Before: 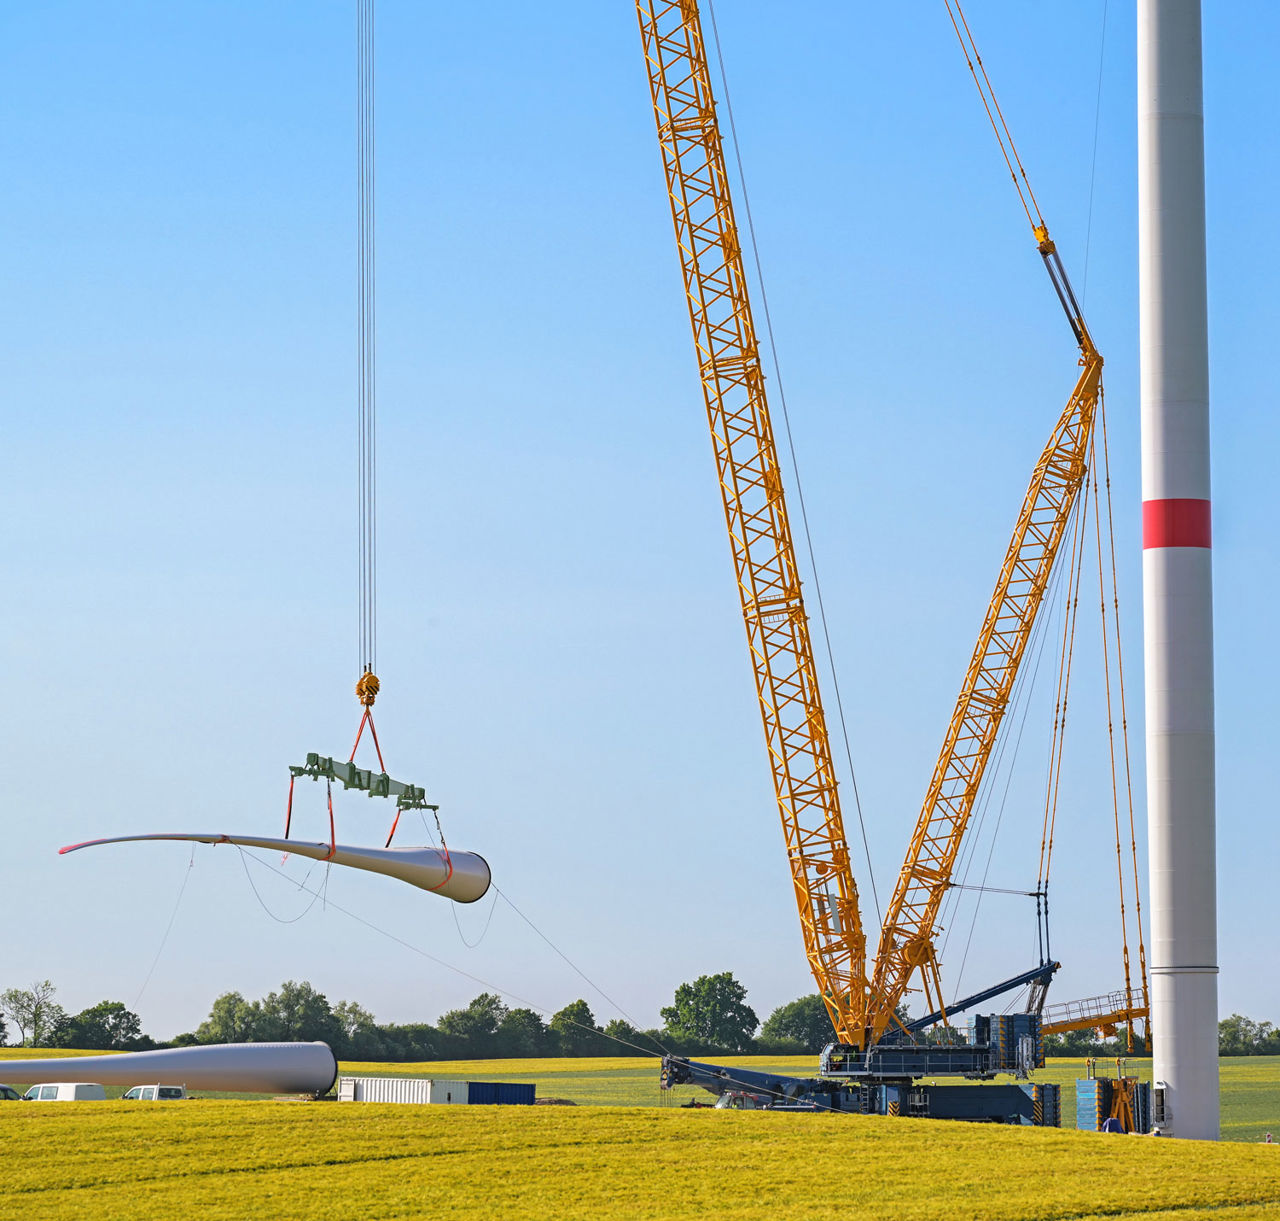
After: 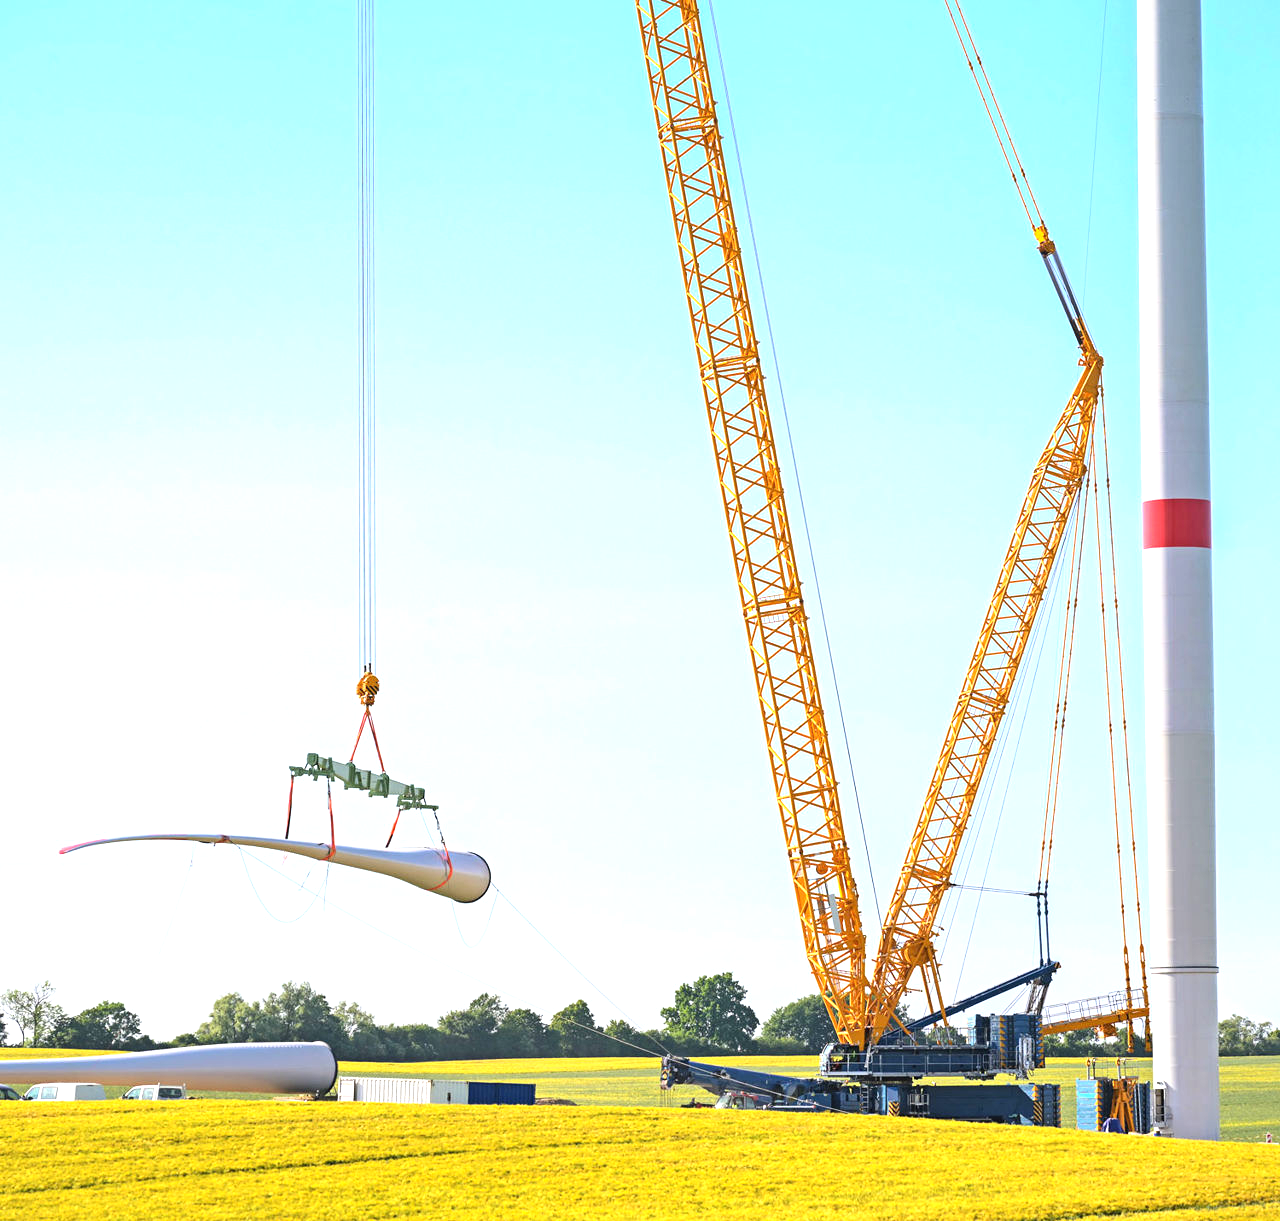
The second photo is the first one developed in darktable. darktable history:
exposure: black level correction 0, exposure 1 EV, compensate exposure bias true, compensate highlight preservation false
contrast brightness saturation: contrast 0.1, brightness 0.012, saturation 0.02
